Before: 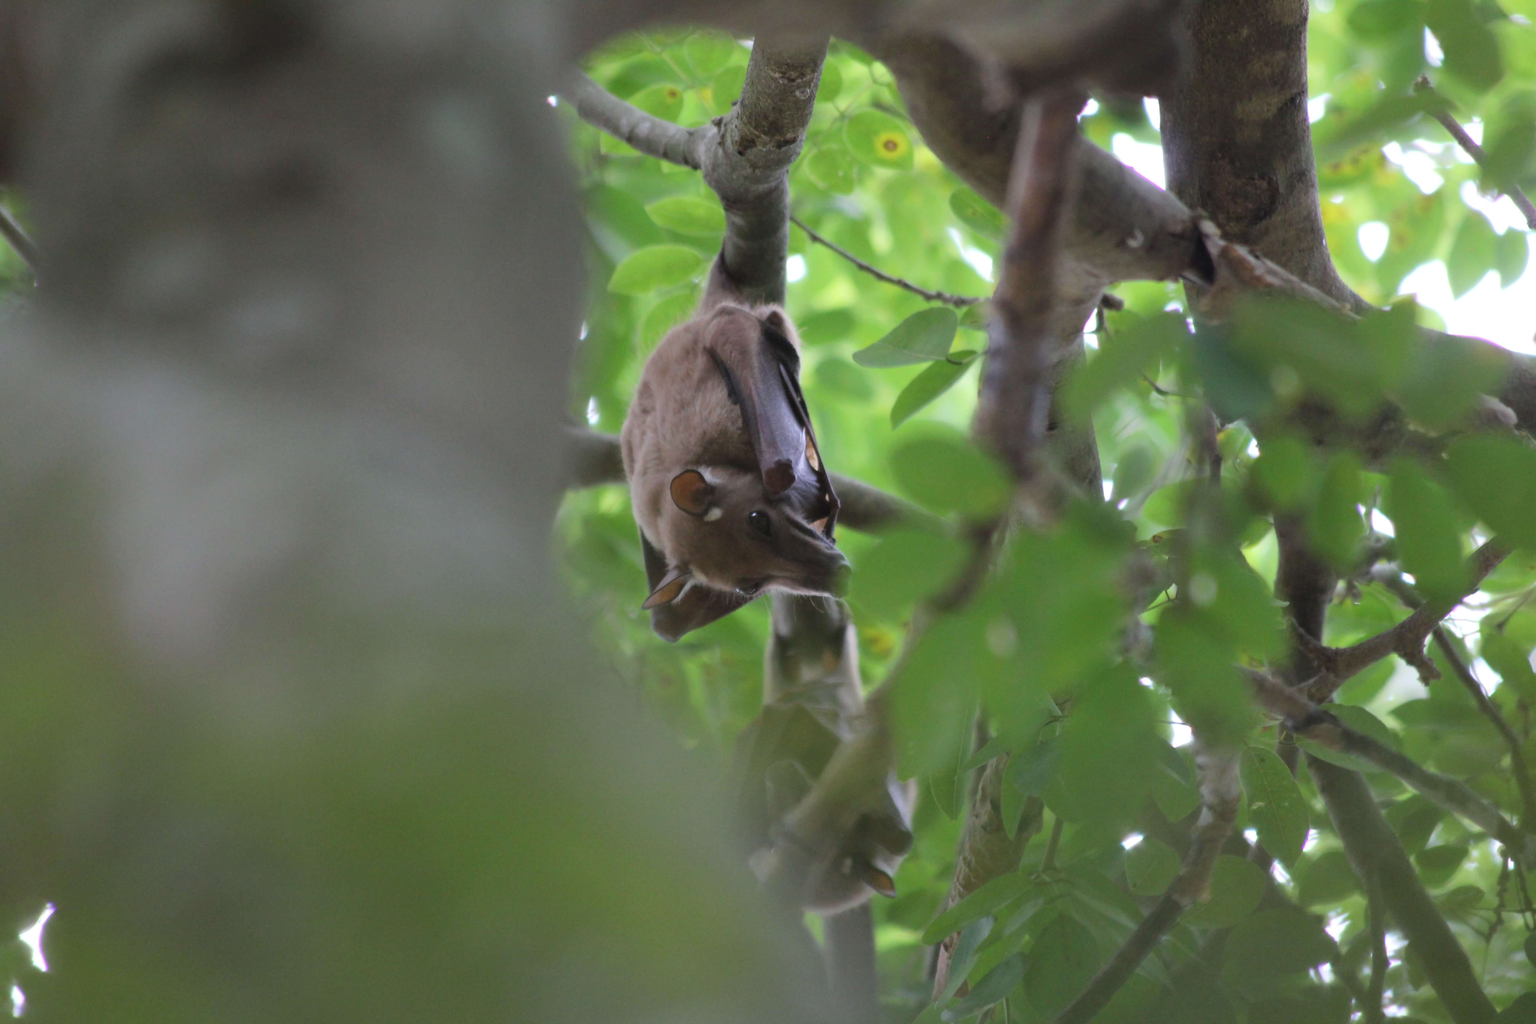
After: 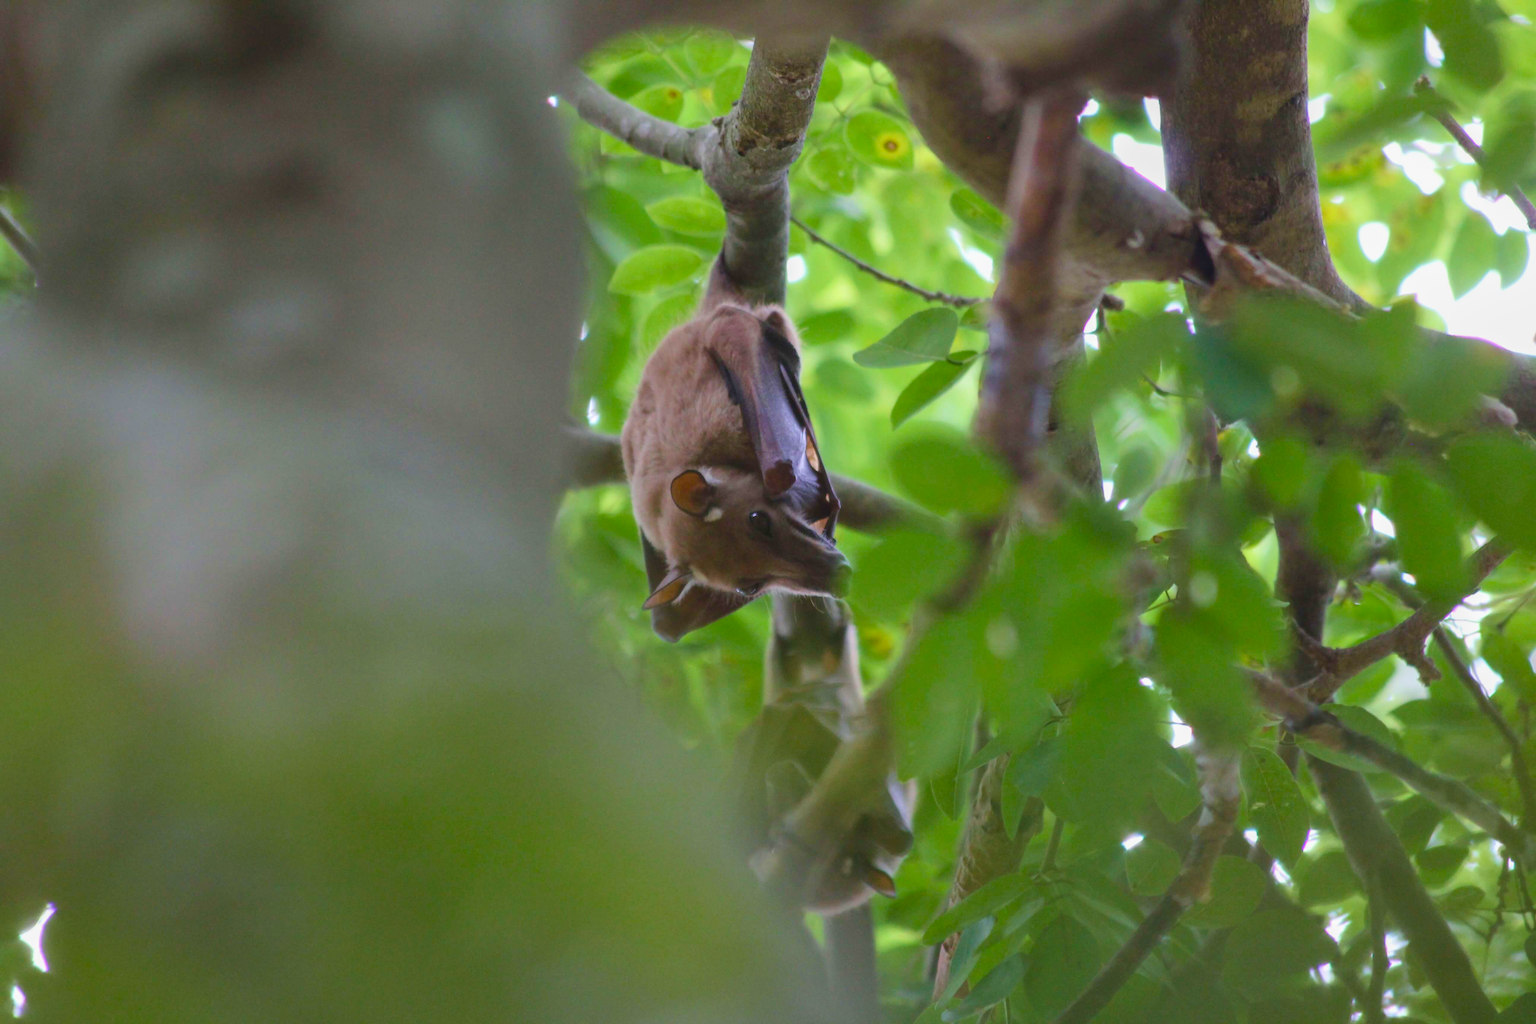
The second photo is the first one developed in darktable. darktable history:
color balance rgb: global offset › luminance 0.489%, global offset › hue 168.7°, linear chroma grading › global chroma 15.543%, perceptual saturation grading › global saturation 20%, perceptual saturation grading › highlights -24.996%, perceptual saturation grading › shadows 24.234%, contrast -10.331%
local contrast: on, module defaults
velvia: on, module defaults
